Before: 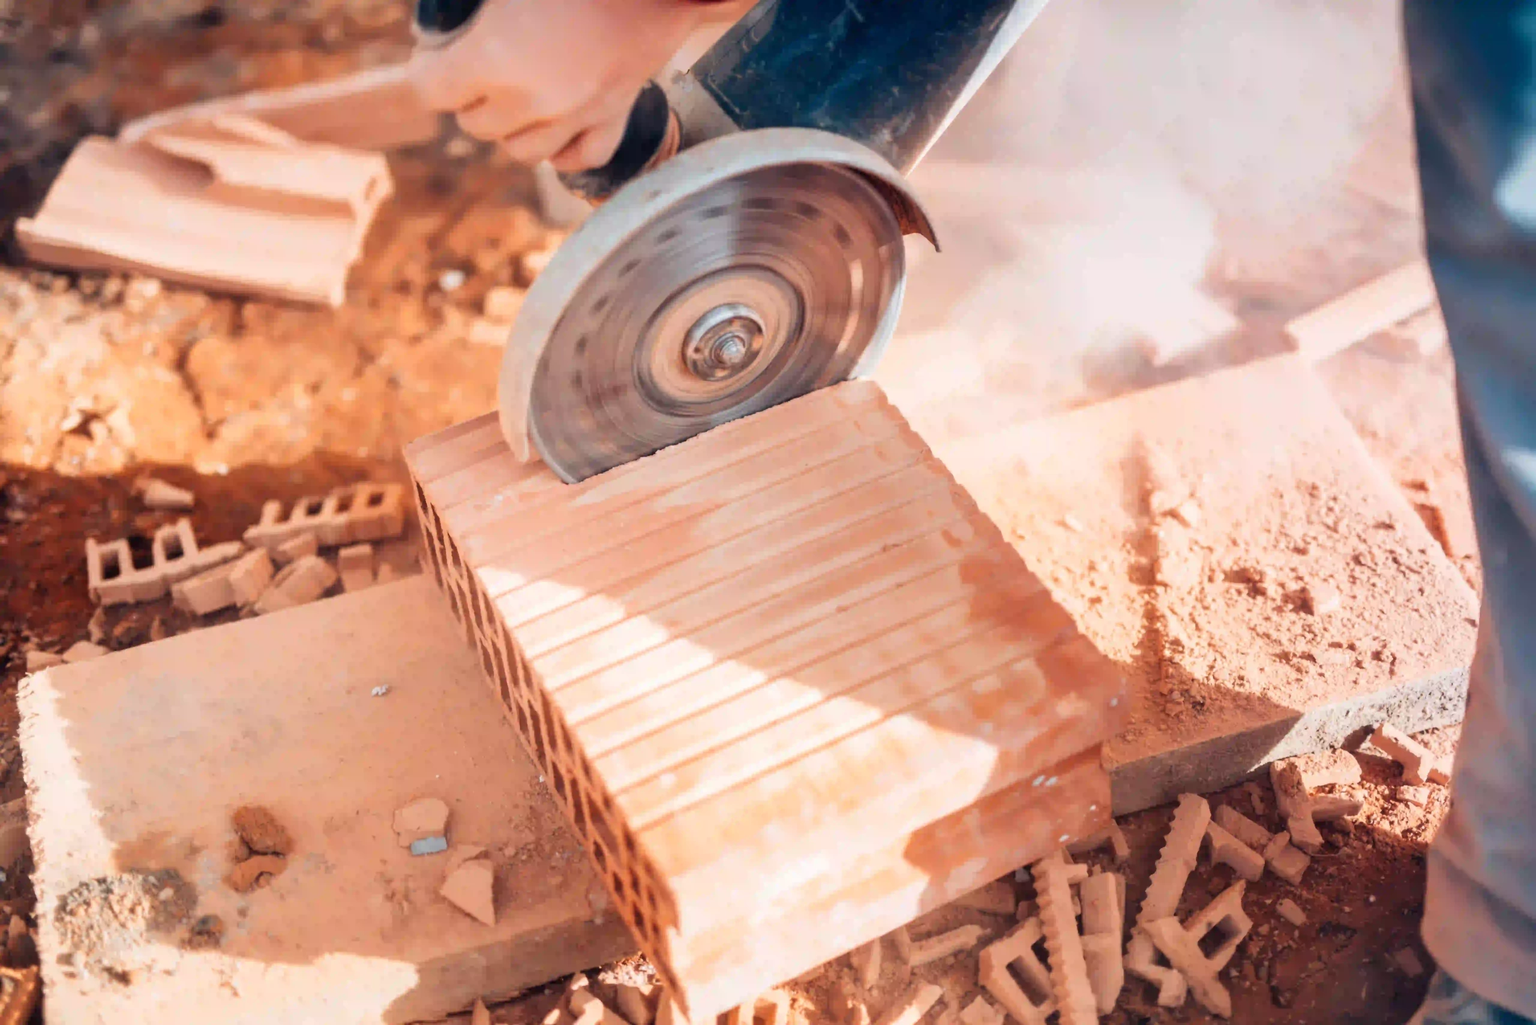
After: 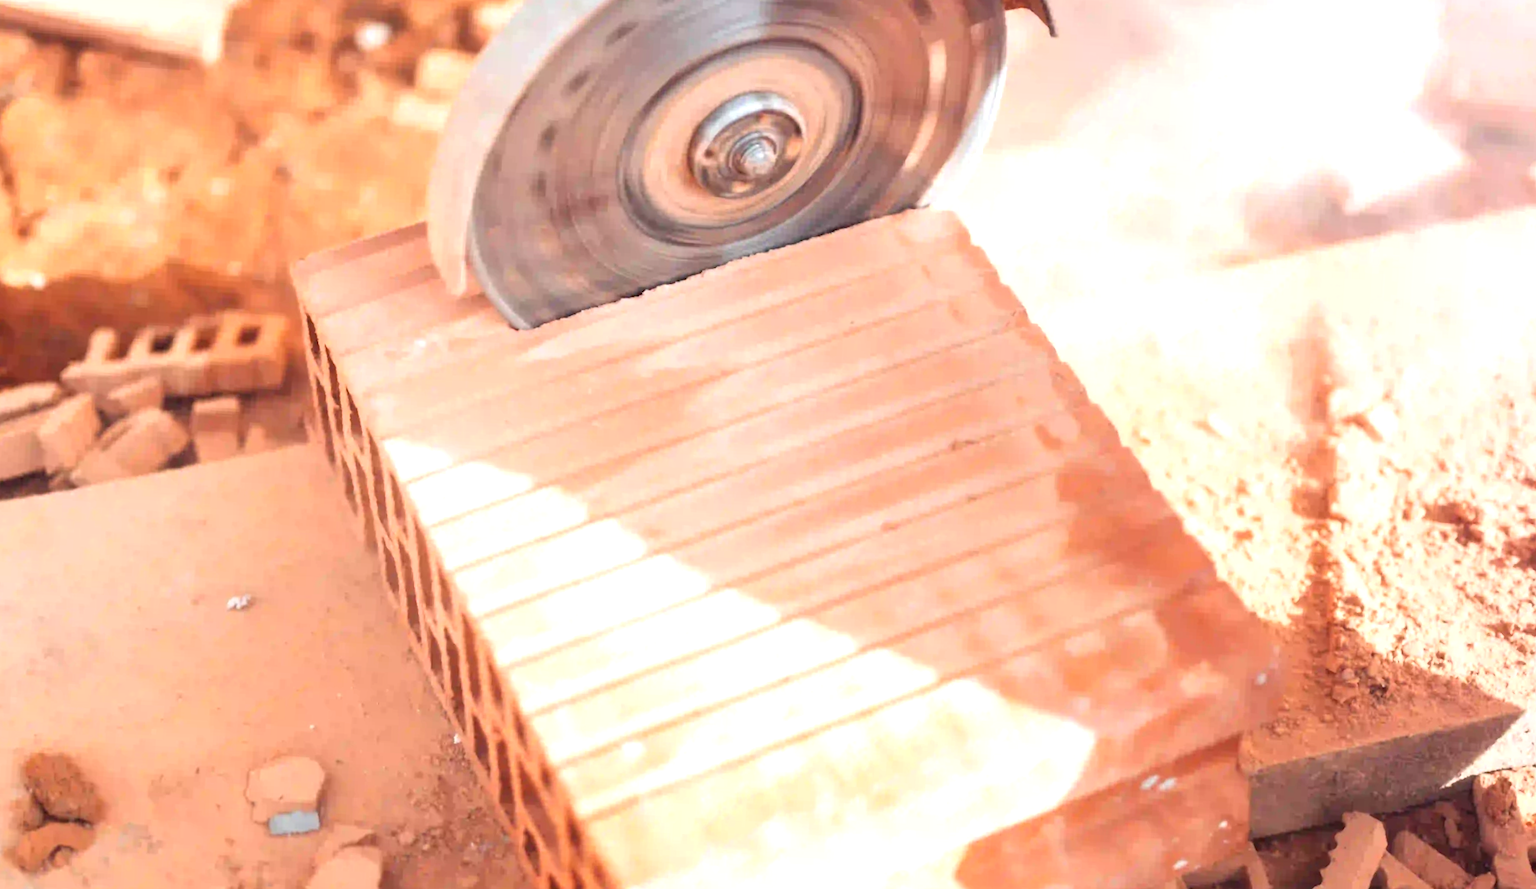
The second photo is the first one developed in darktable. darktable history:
crop and rotate: angle -3.37°, left 9.79%, top 20.73%, right 12.42%, bottom 11.82%
exposure: exposure 0.507 EV, compensate highlight preservation false
